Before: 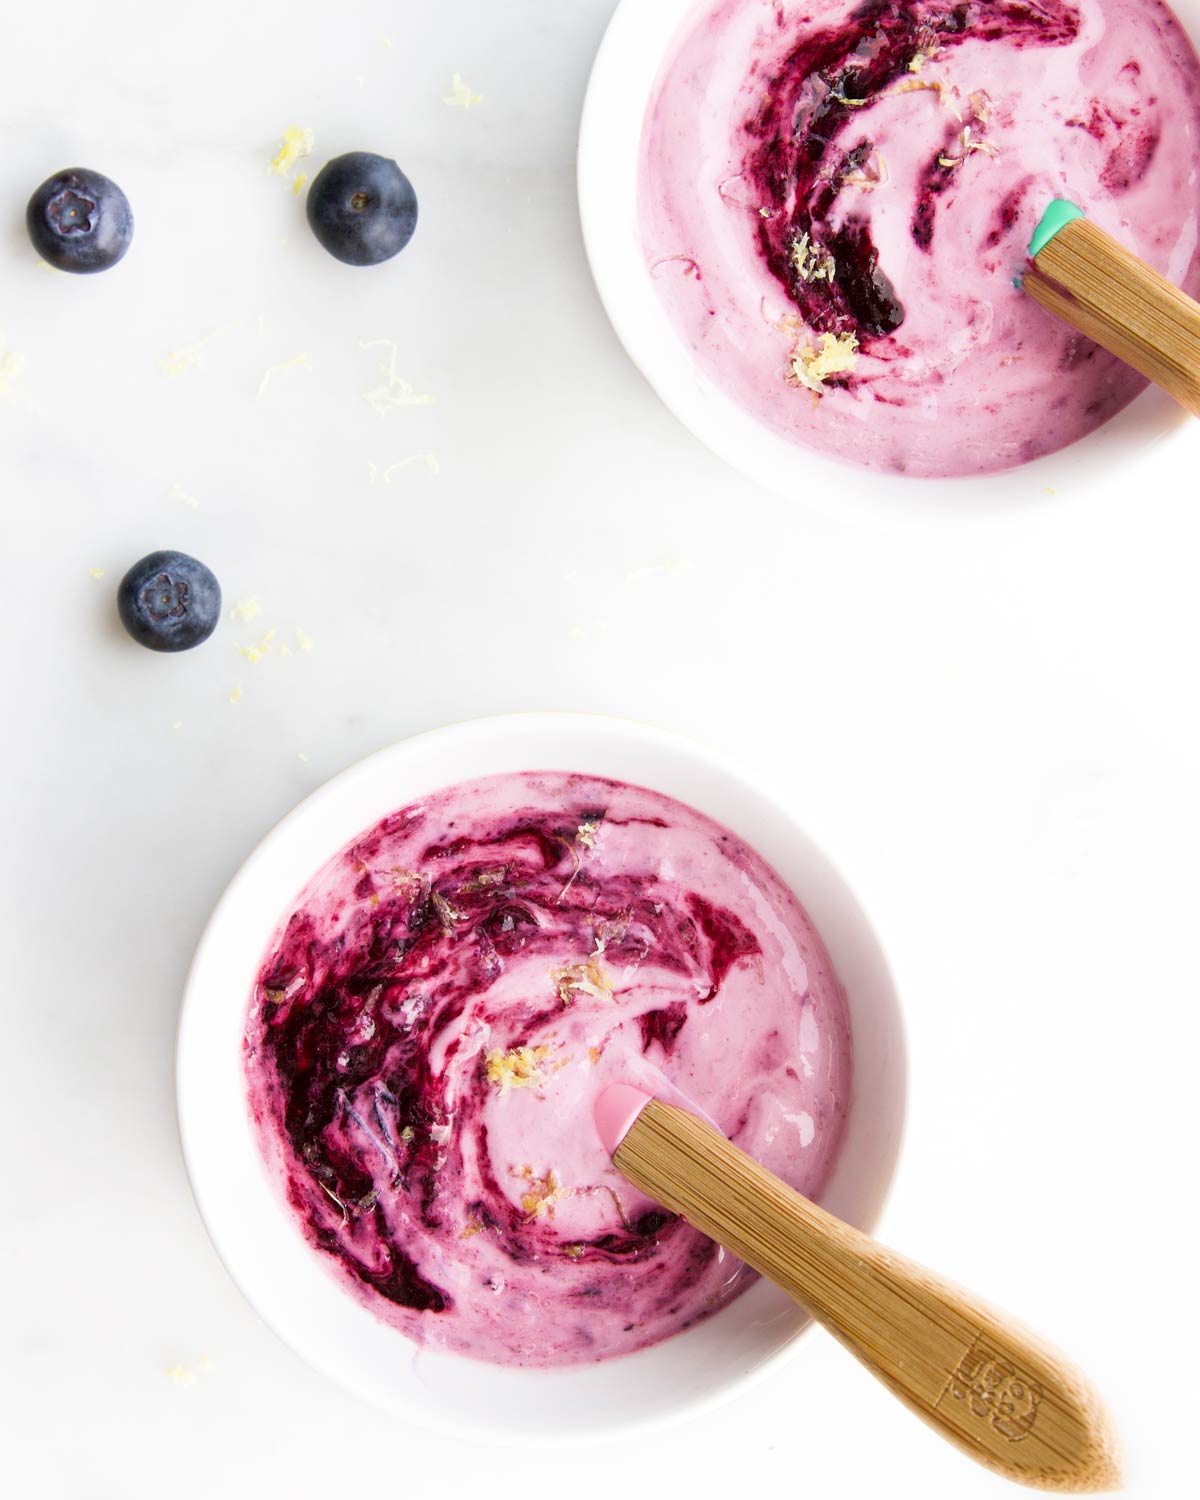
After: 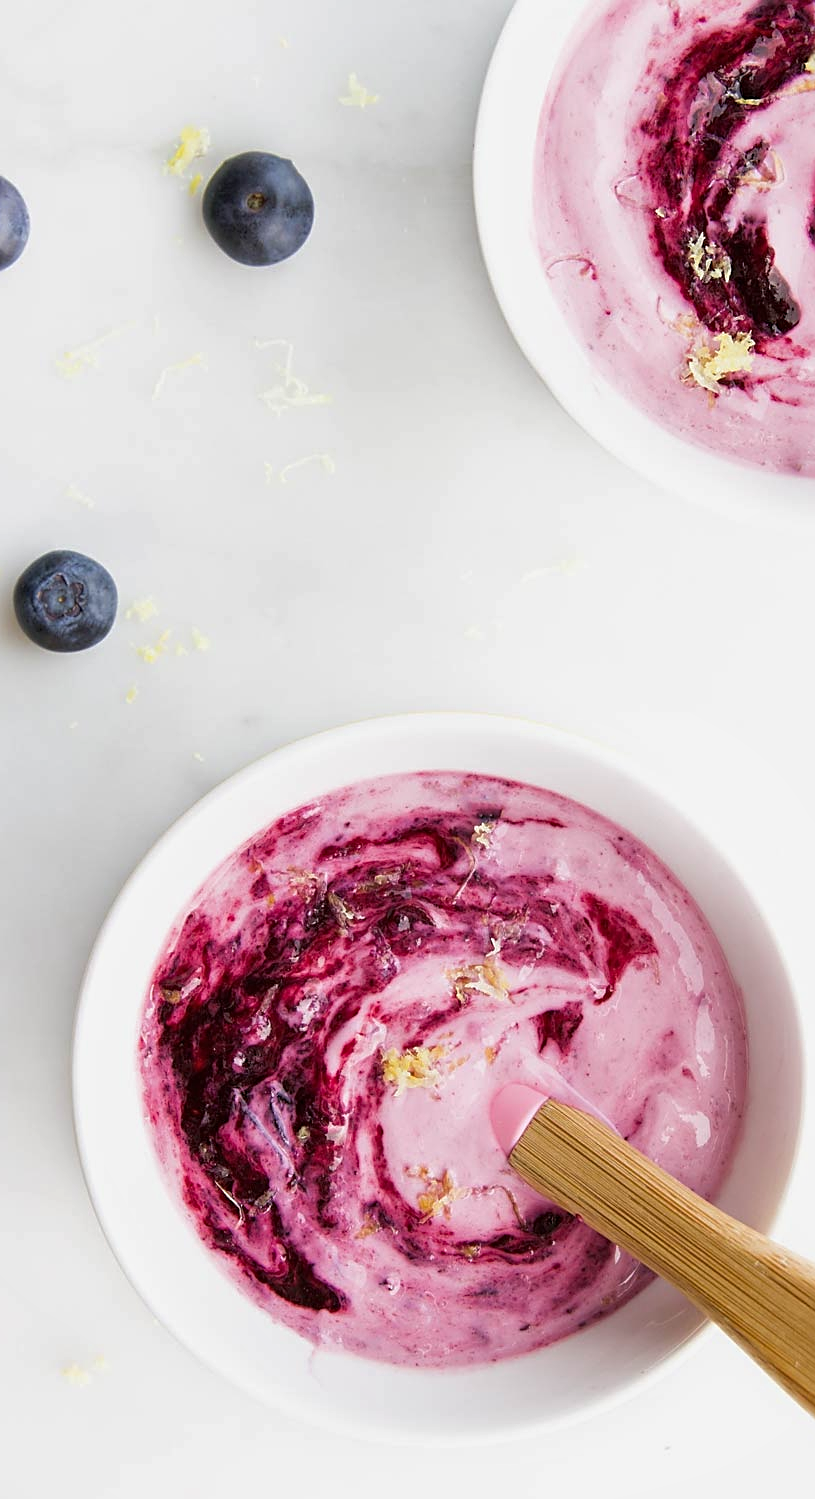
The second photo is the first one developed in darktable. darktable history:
crop and rotate: left 8.728%, right 23.292%
tone equalizer: on, module defaults
shadows and highlights: shadows 25.39, white point adjustment -3.01, highlights -29.98
sharpen: on, module defaults
